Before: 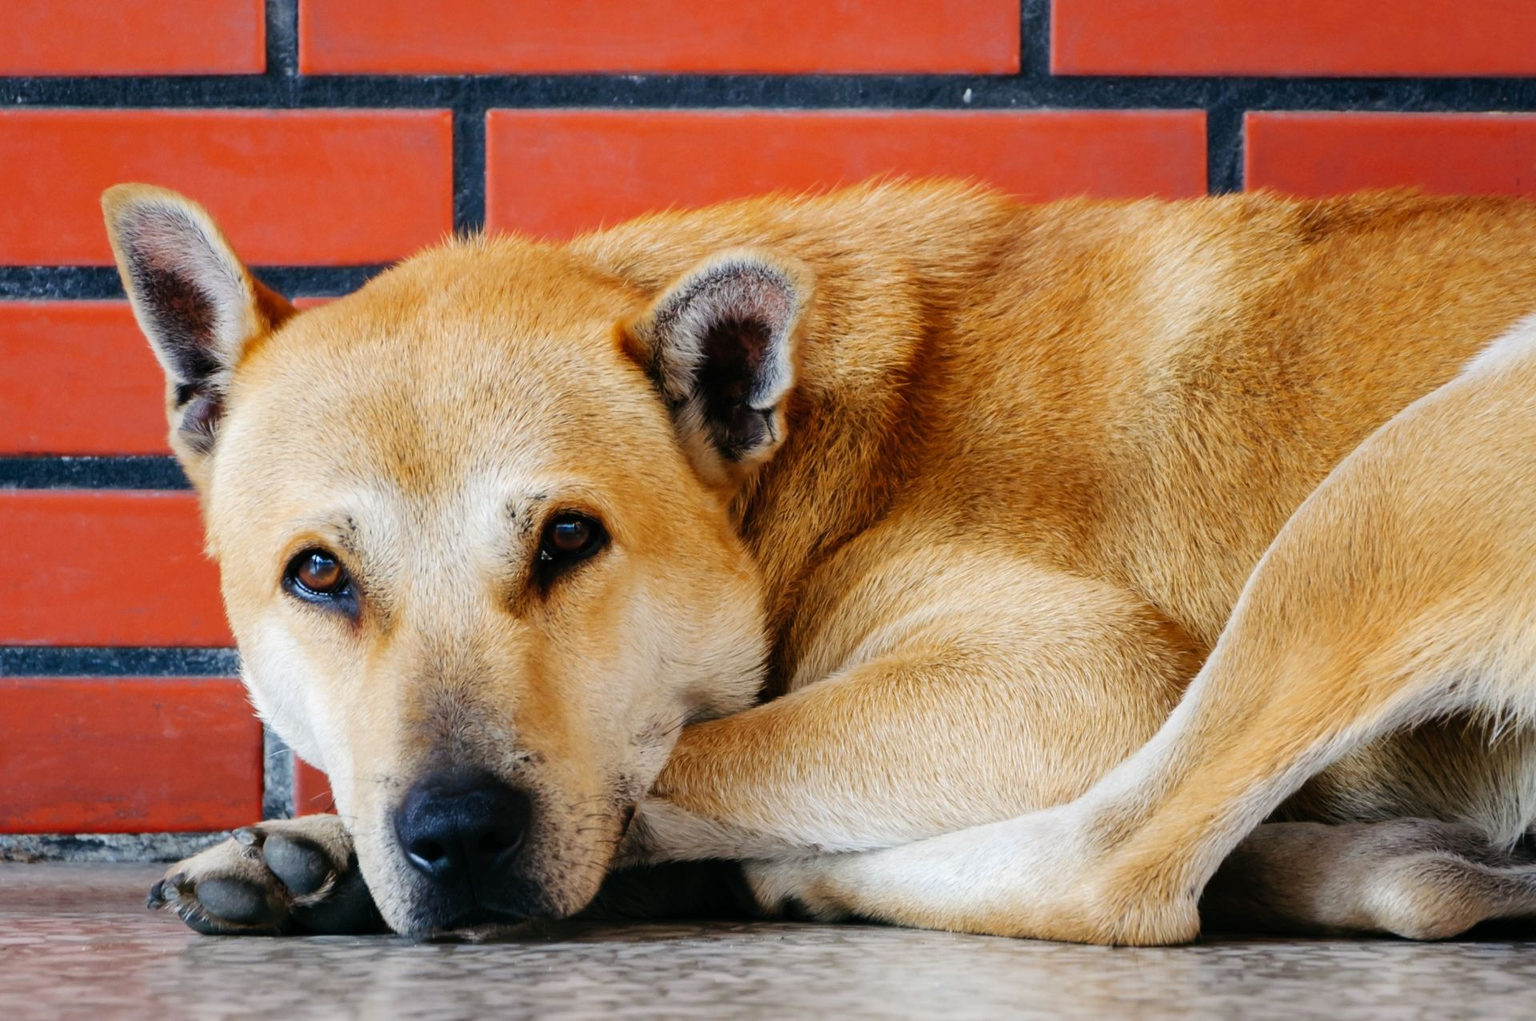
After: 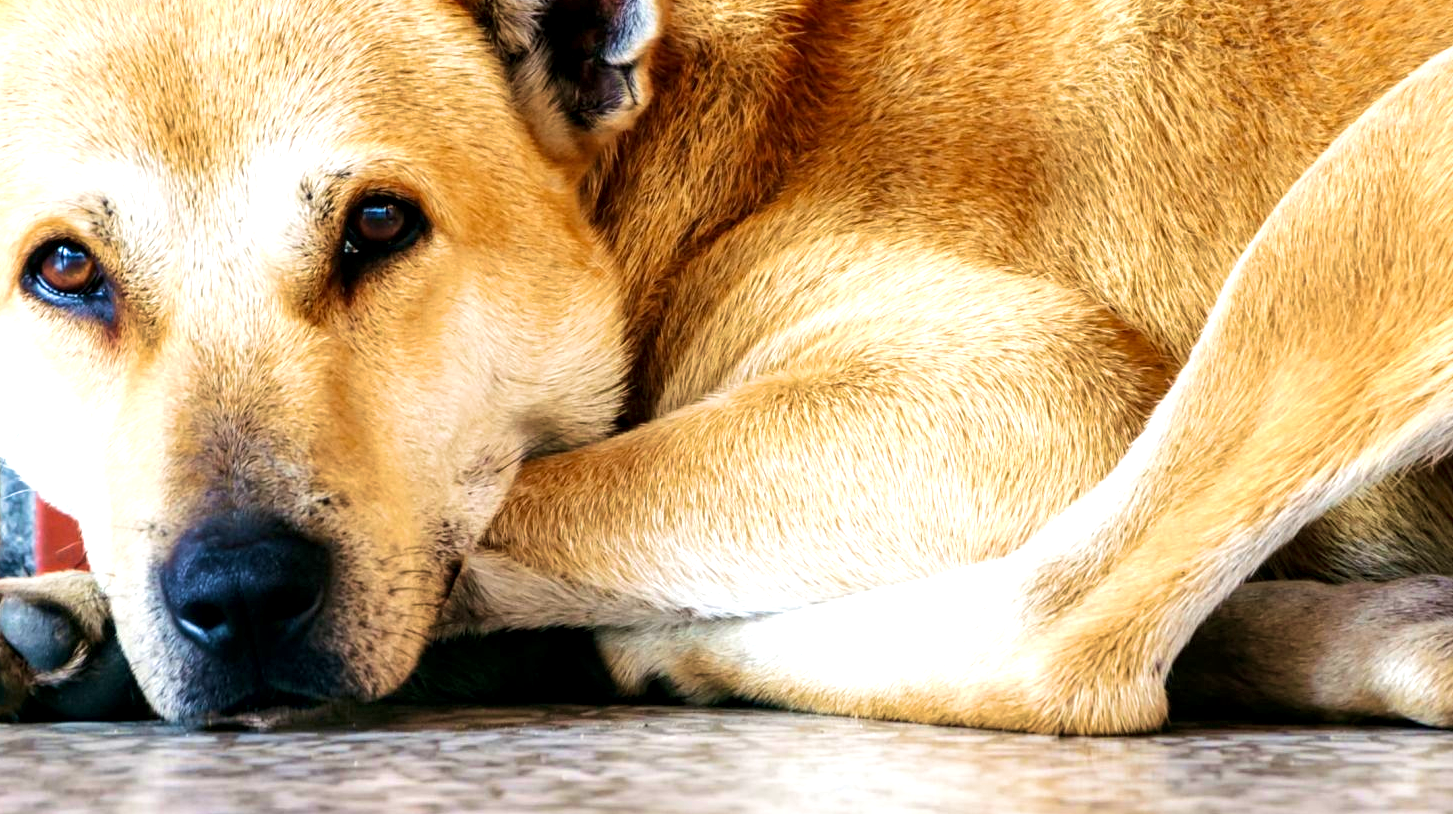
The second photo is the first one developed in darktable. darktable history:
crop and rotate: left 17.299%, top 35.115%, right 7.015%, bottom 1.024%
local contrast: shadows 94%
velvia: strength 56%
exposure: exposure 0.77 EV, compensate highlight preservation false
